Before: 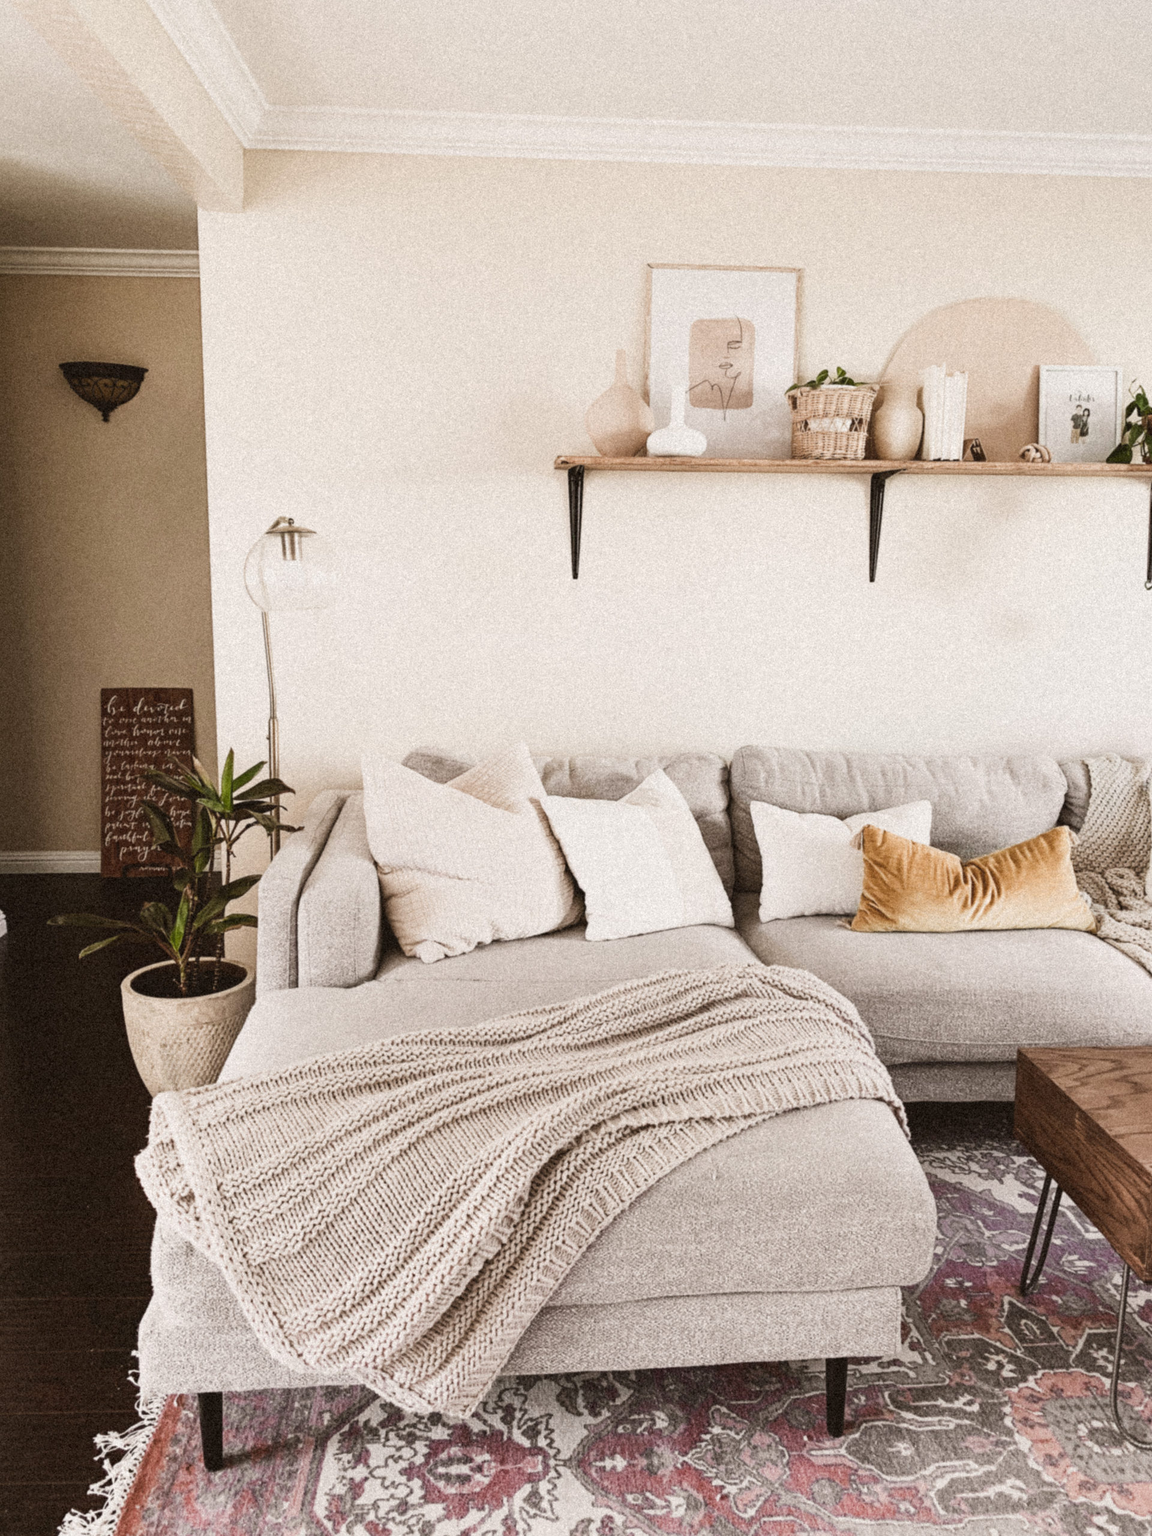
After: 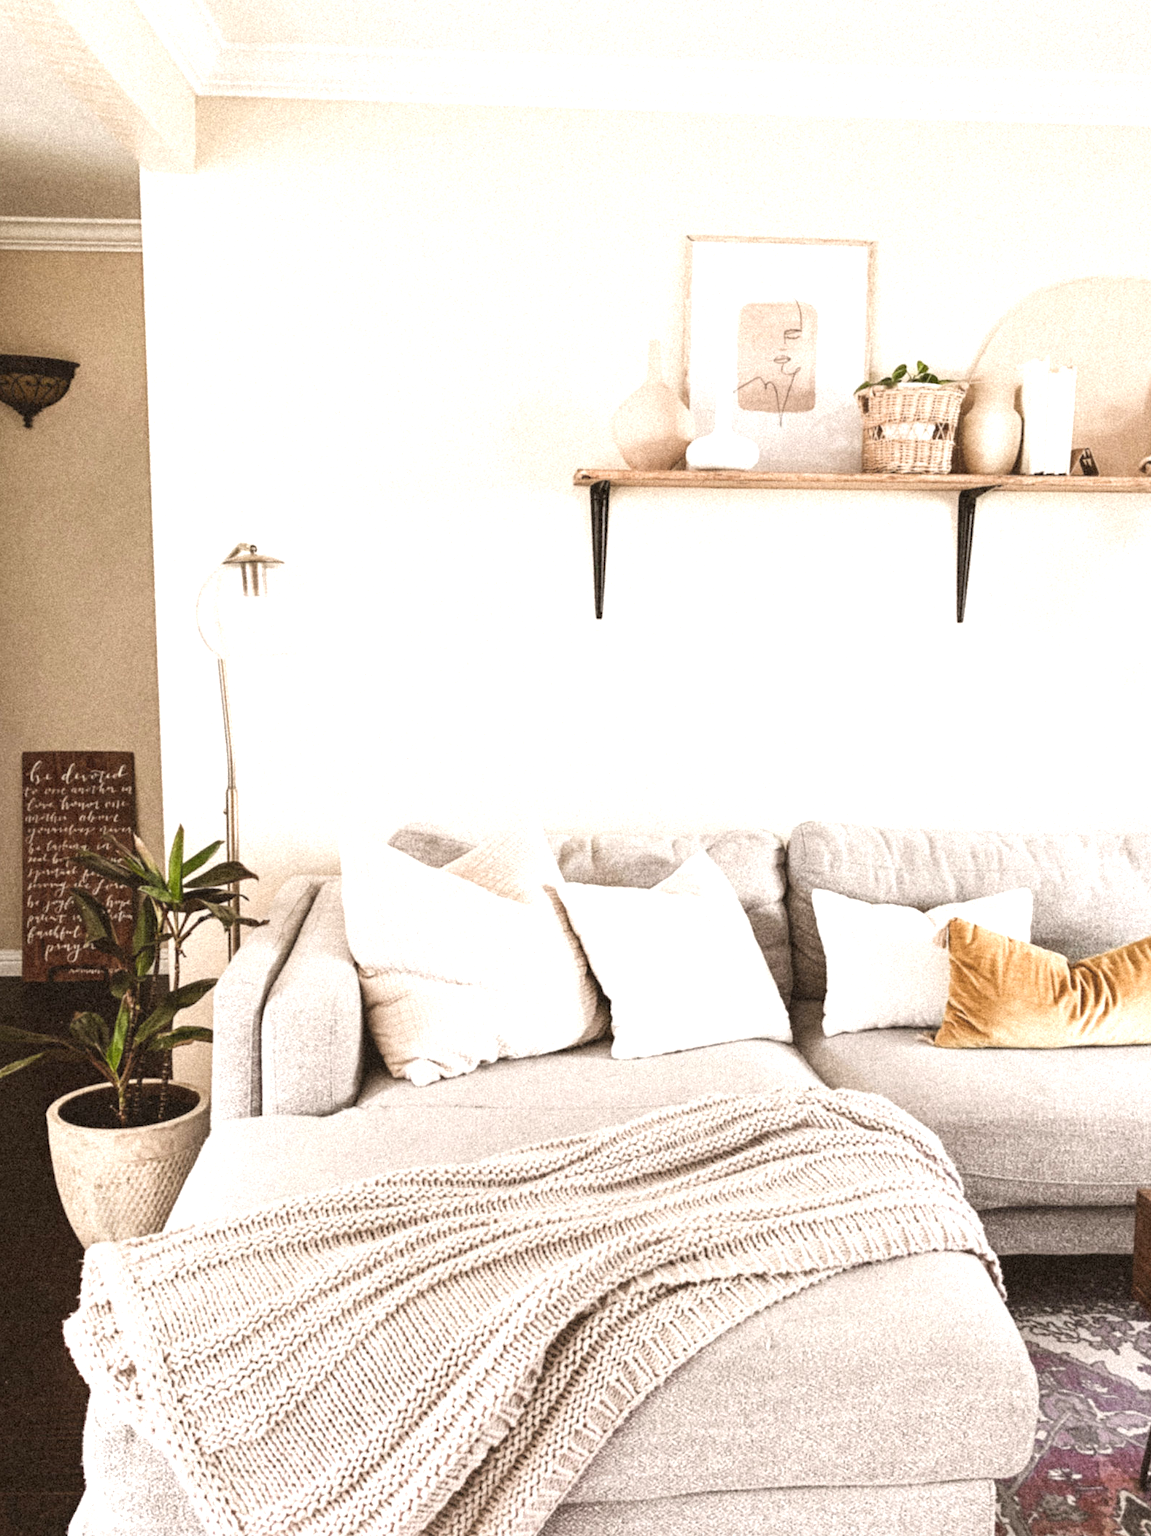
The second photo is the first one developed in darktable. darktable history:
crop and rotate: left 7.196%, top 4.574%, right 10.605%, bottom 13.178%
exposure: black level correction 0, exposure 0.7 EV, compensate exposure bias true, compensate highlight preservation false
